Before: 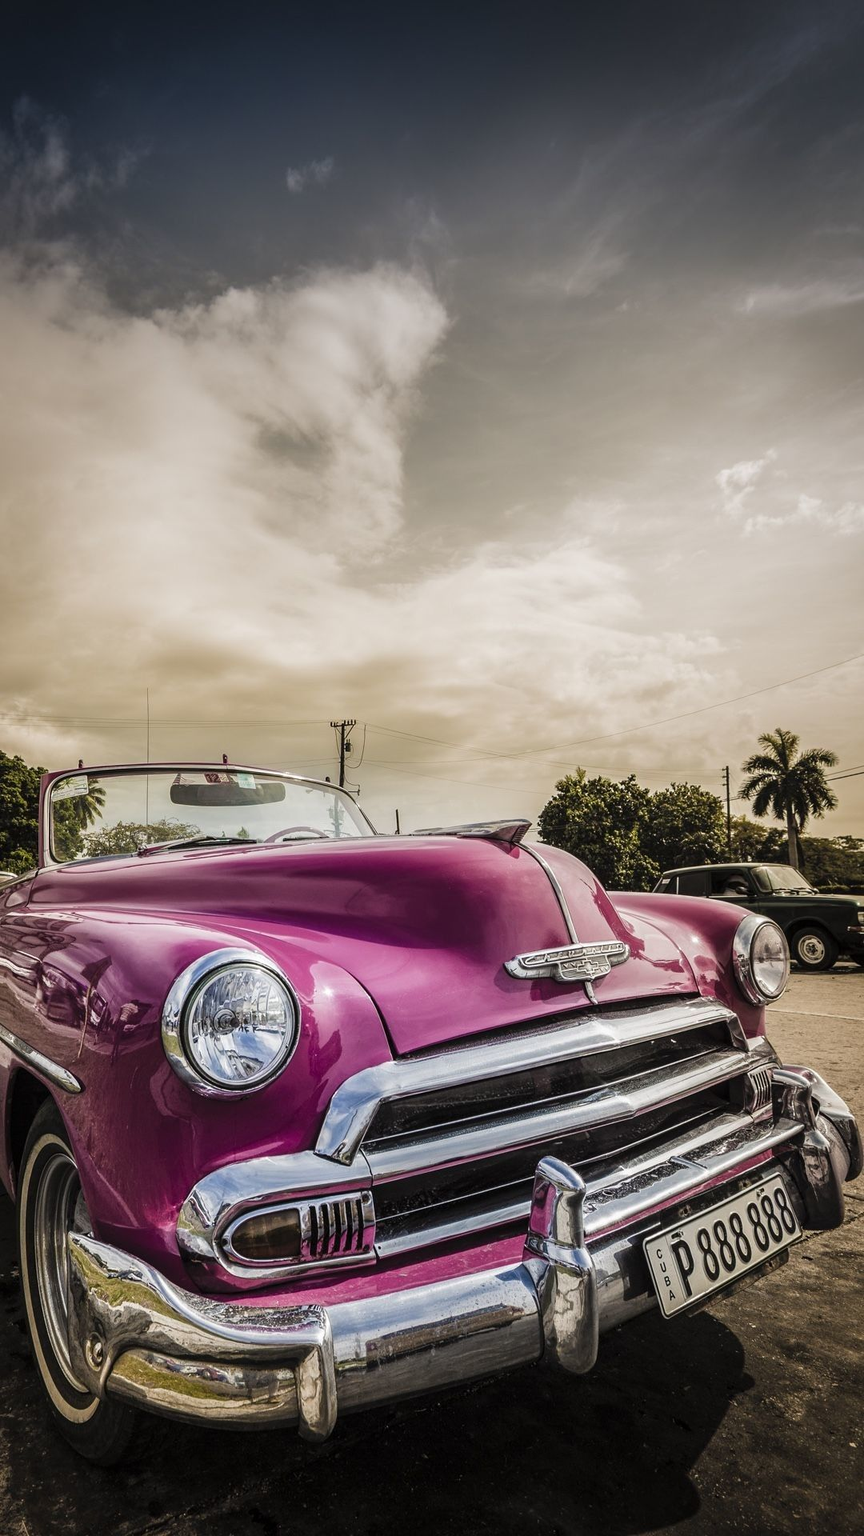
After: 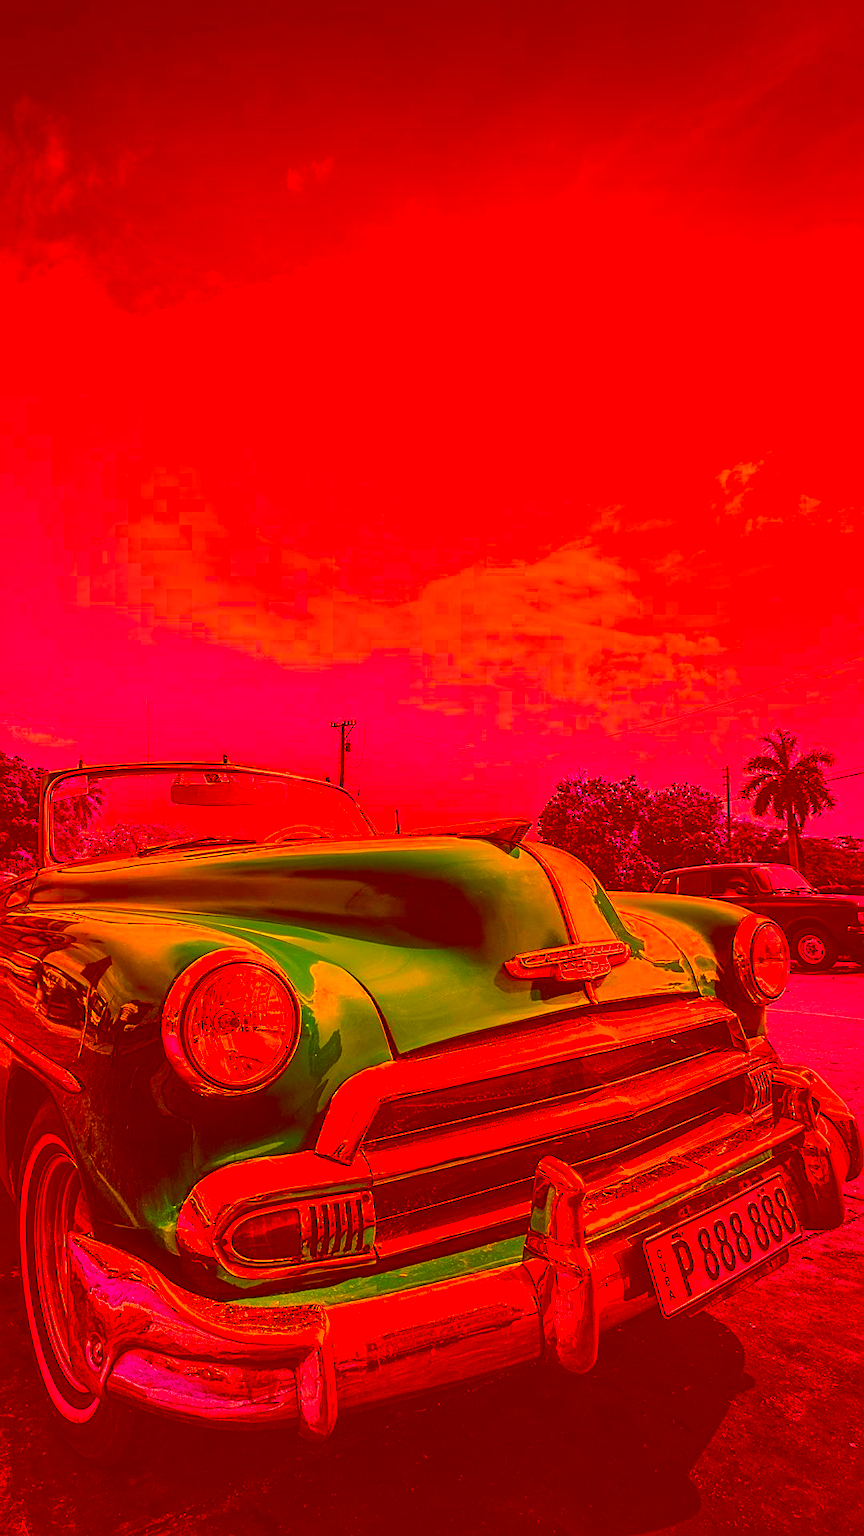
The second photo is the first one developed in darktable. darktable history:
sharpen: on, module defaults
color correction: highlights a* -39.68, highlights b* -40, shadows a* -40, shadows b* -40, saturation -3
tone equalizer: on, module defaults
